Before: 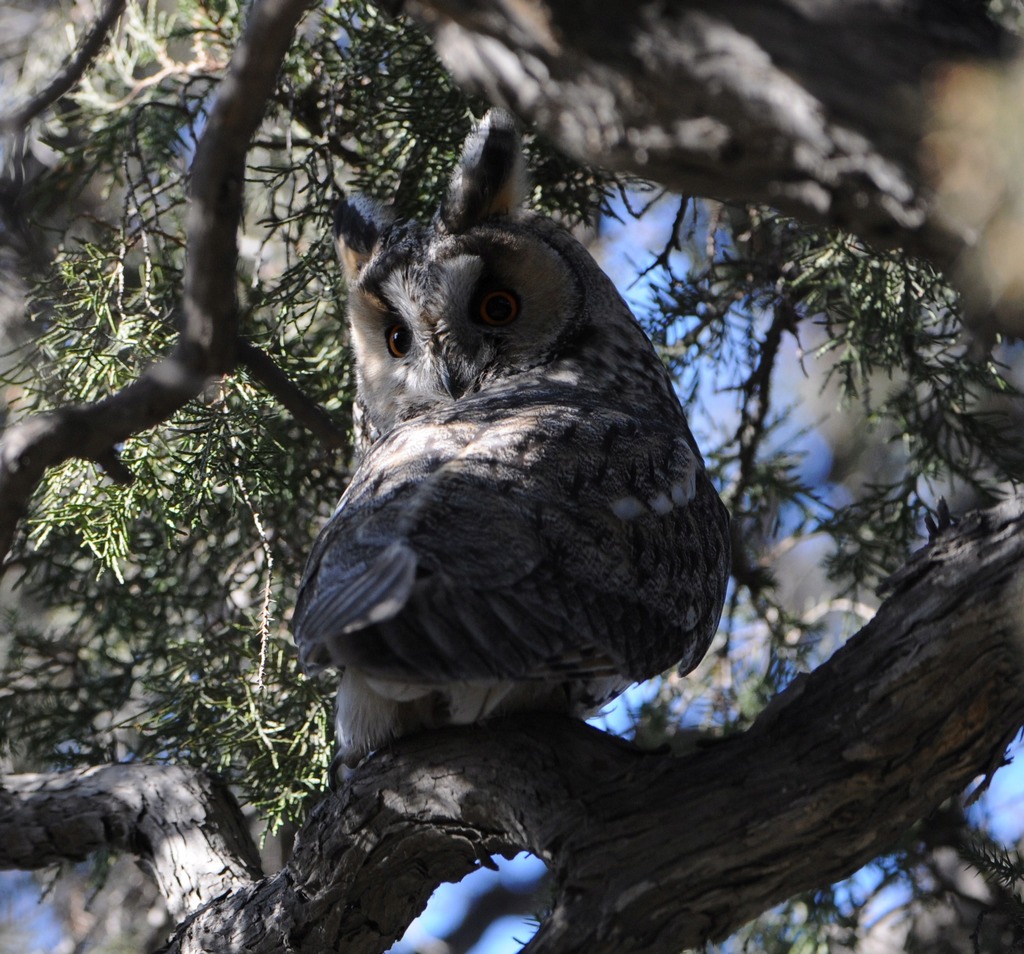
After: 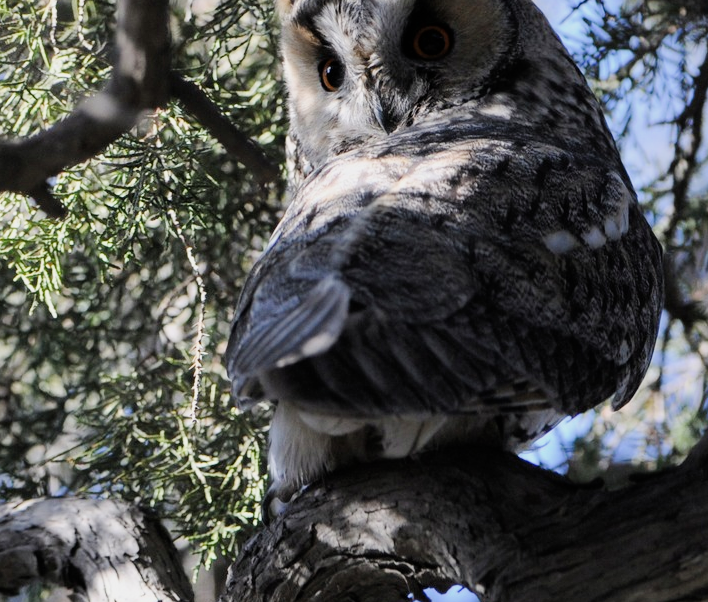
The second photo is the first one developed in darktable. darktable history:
filmic rgb: black relative exposure -7.65 EV, white relative exposure 4.56 EV, threshold 3.01 EV, hardness 3.61, enable highlight reconstruction true
crop: left 6.544%, top 27.982%, right 24.263%, bottom 8.887%
exposure: black level correction 0, exposure 0.898 EV, compensate highlight preservation false
